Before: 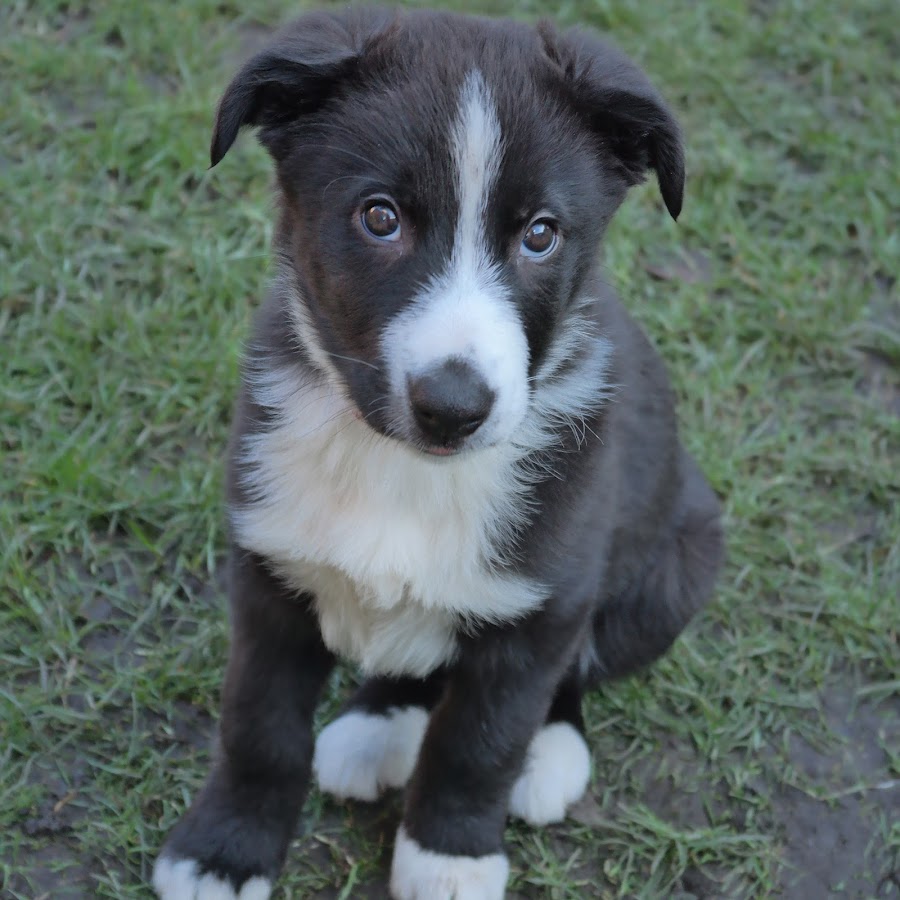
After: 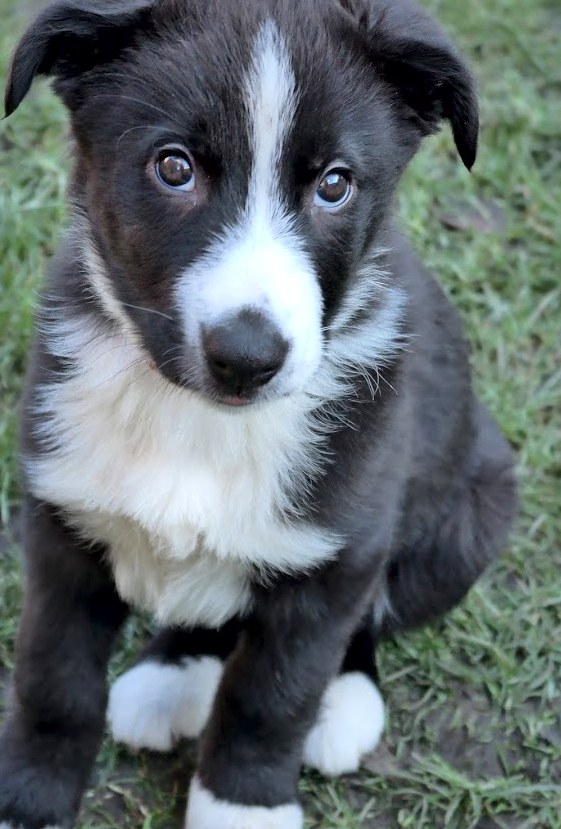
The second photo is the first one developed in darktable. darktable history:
exposure: black level correction 0.003, exposure 0.383 EV, compensate highlight preservation false
local contrast: mode bilateral grid, contrast 25, coarseness 60, detail 151%, midtone range 0.2
crop and rotate: left 22.918%, top 5.629%, right 14.711%, bottom 2.247%
